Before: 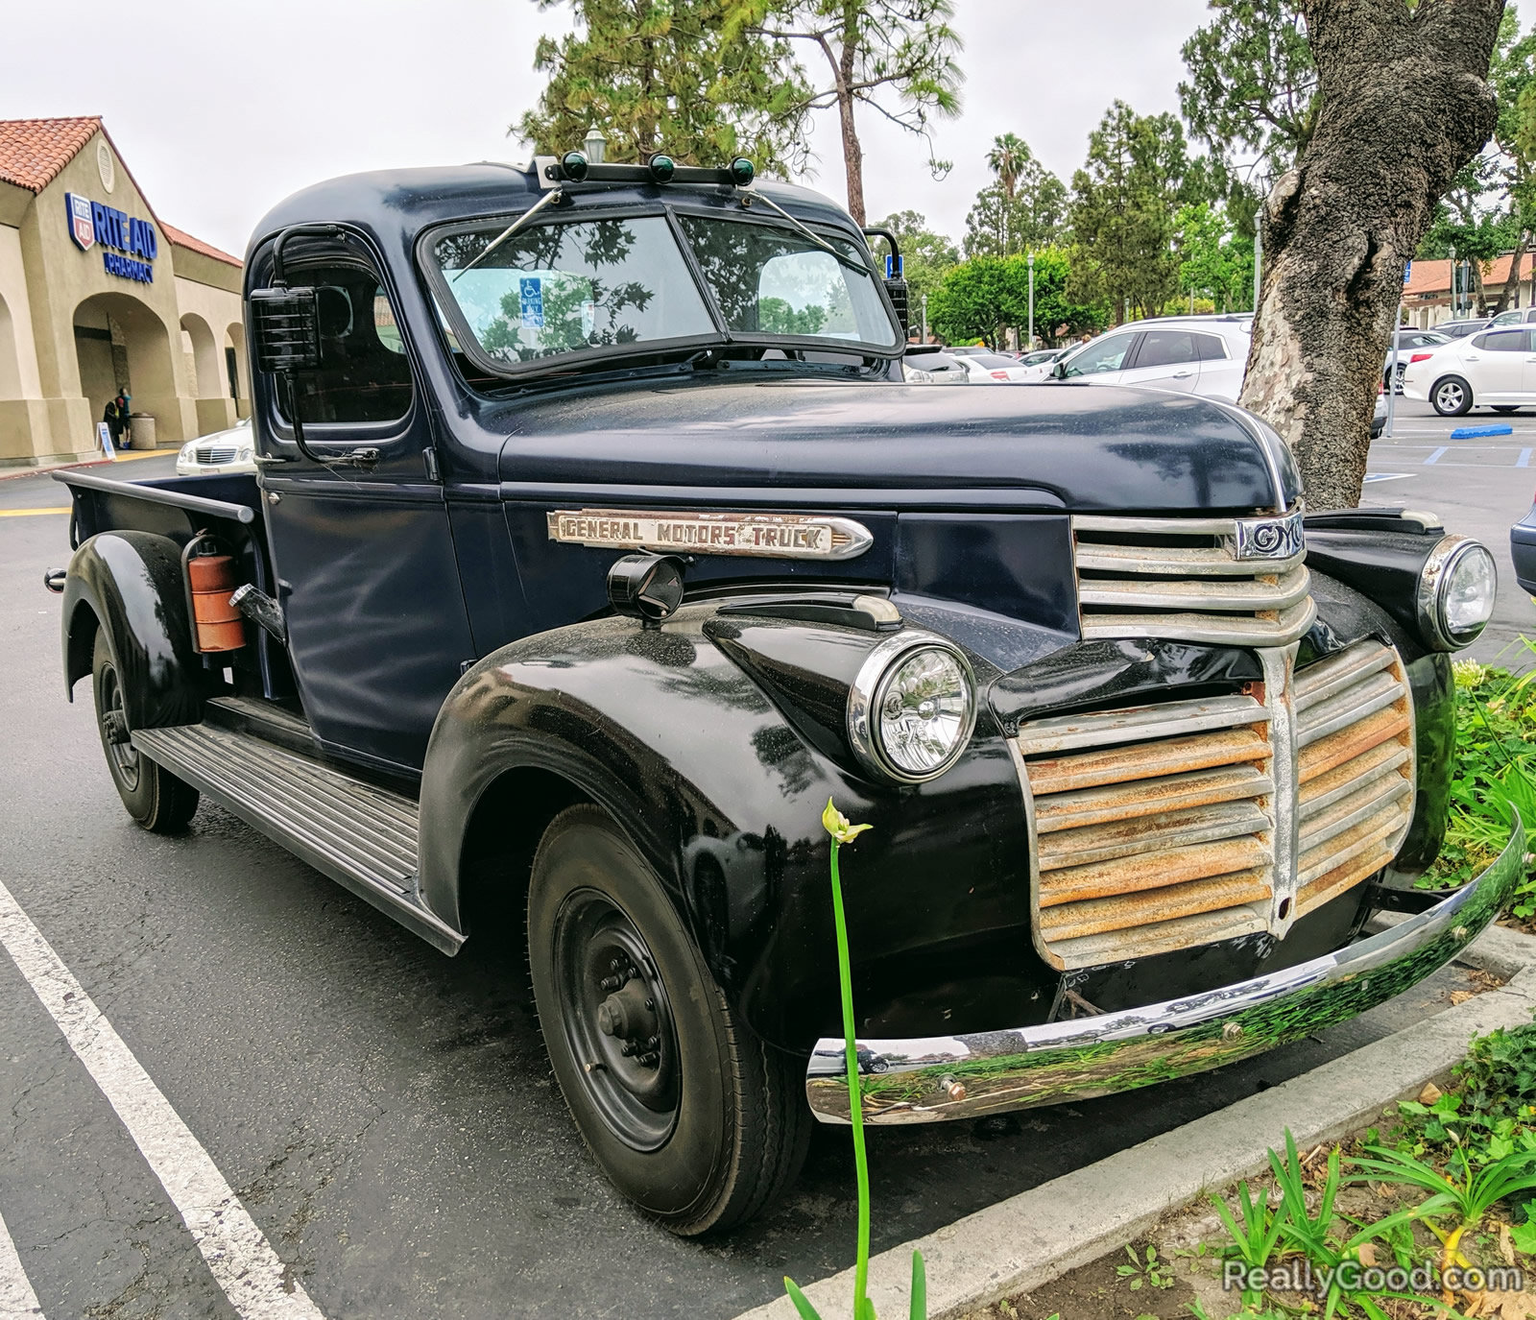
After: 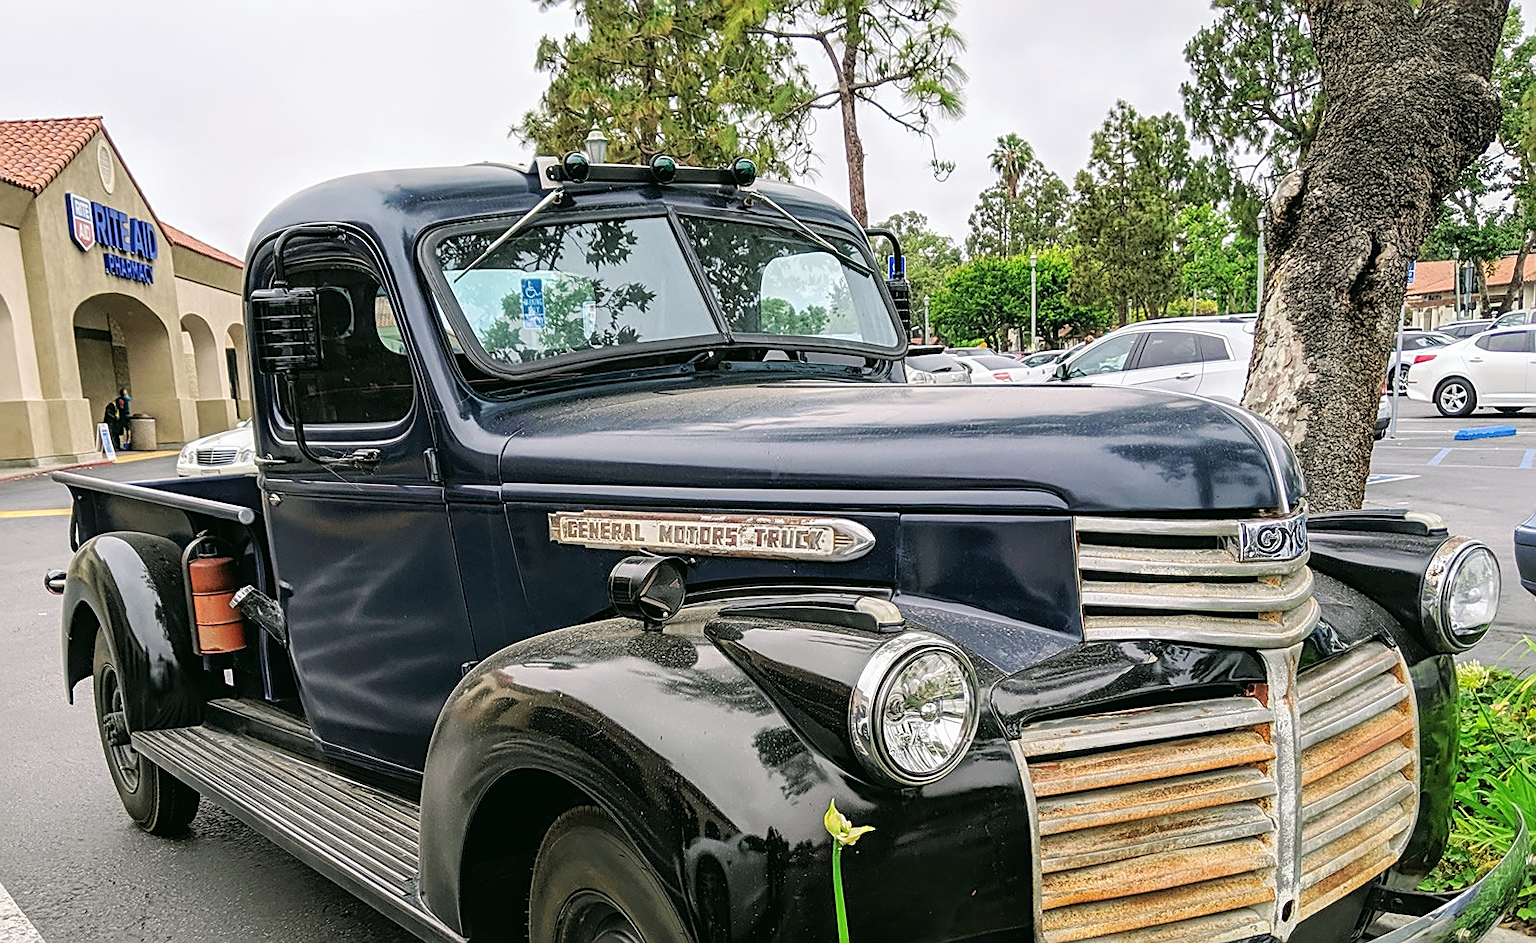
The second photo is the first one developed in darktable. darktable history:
sharpen: on, module defaults
crop: right 0%, bottom 28.657%
